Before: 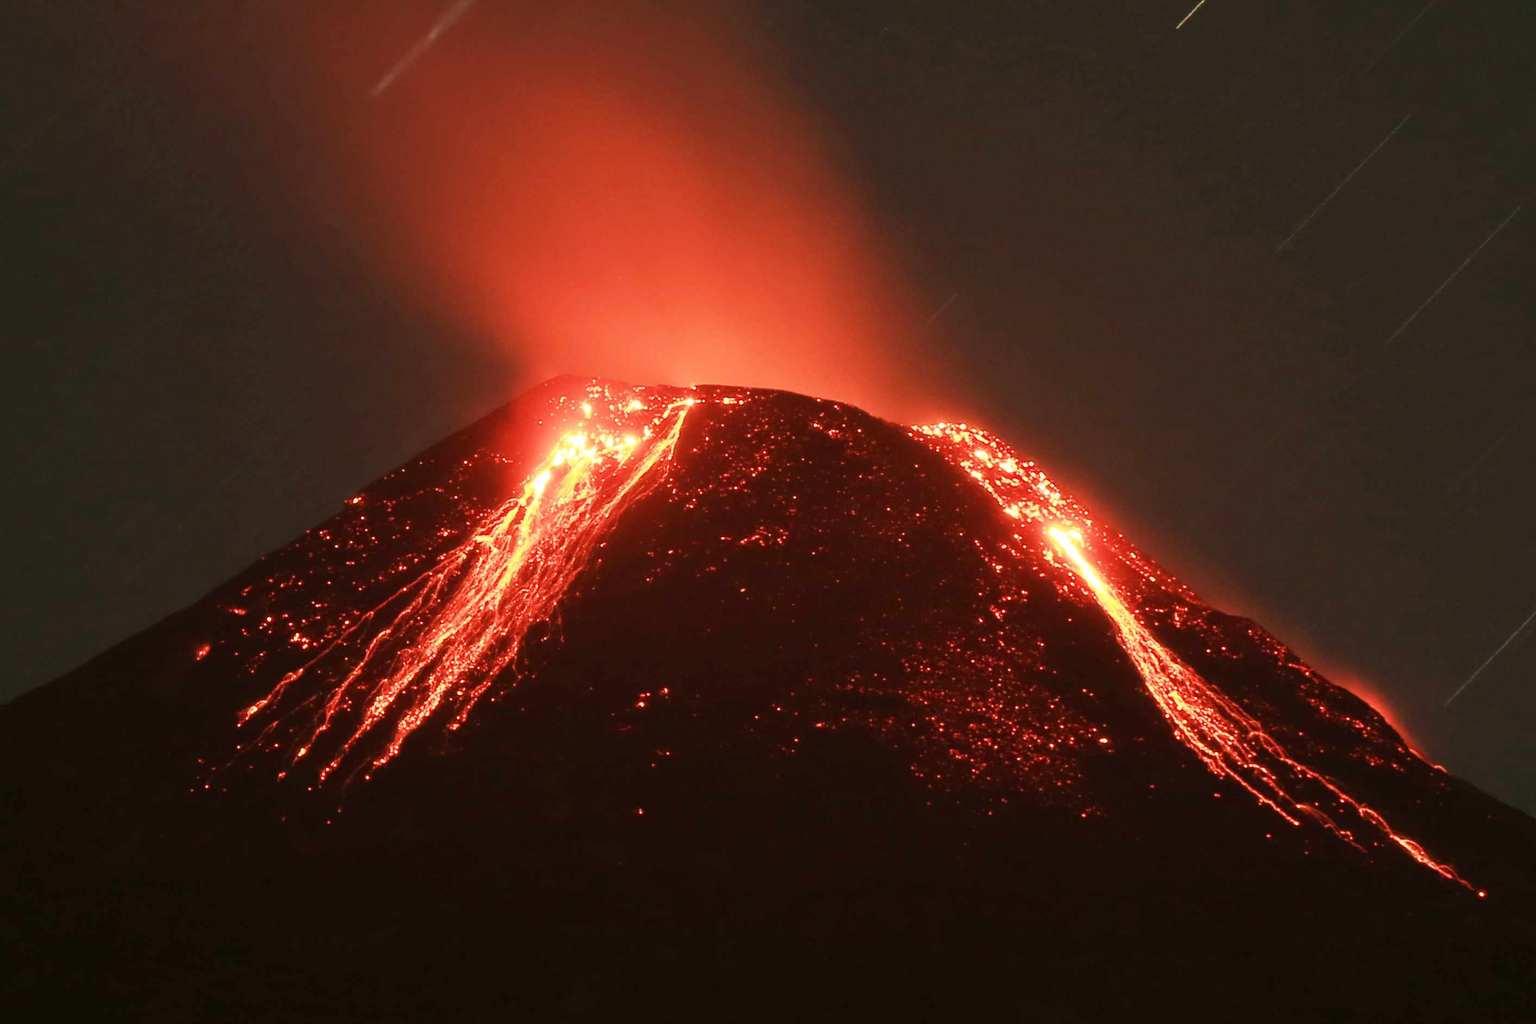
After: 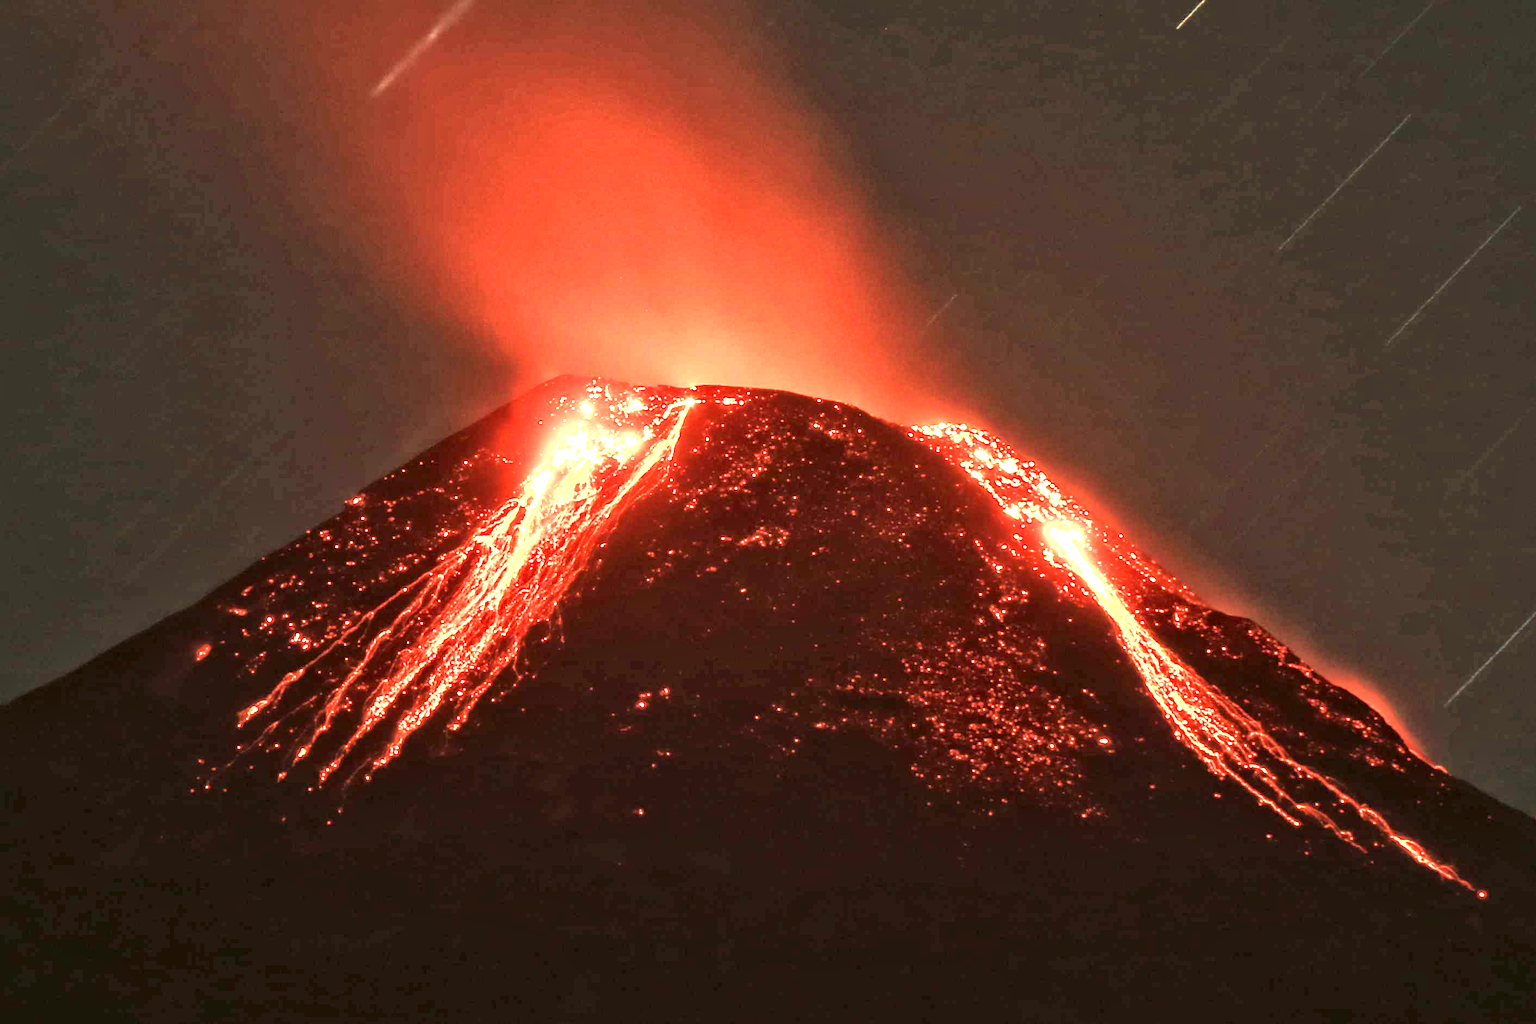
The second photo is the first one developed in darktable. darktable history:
local contrast: mode bilateral grid, contrast 20, coarseness 50, detail 178%, midtone range 0.2
exposure: exposure 1.094 EV, compensate highlight preservation false
